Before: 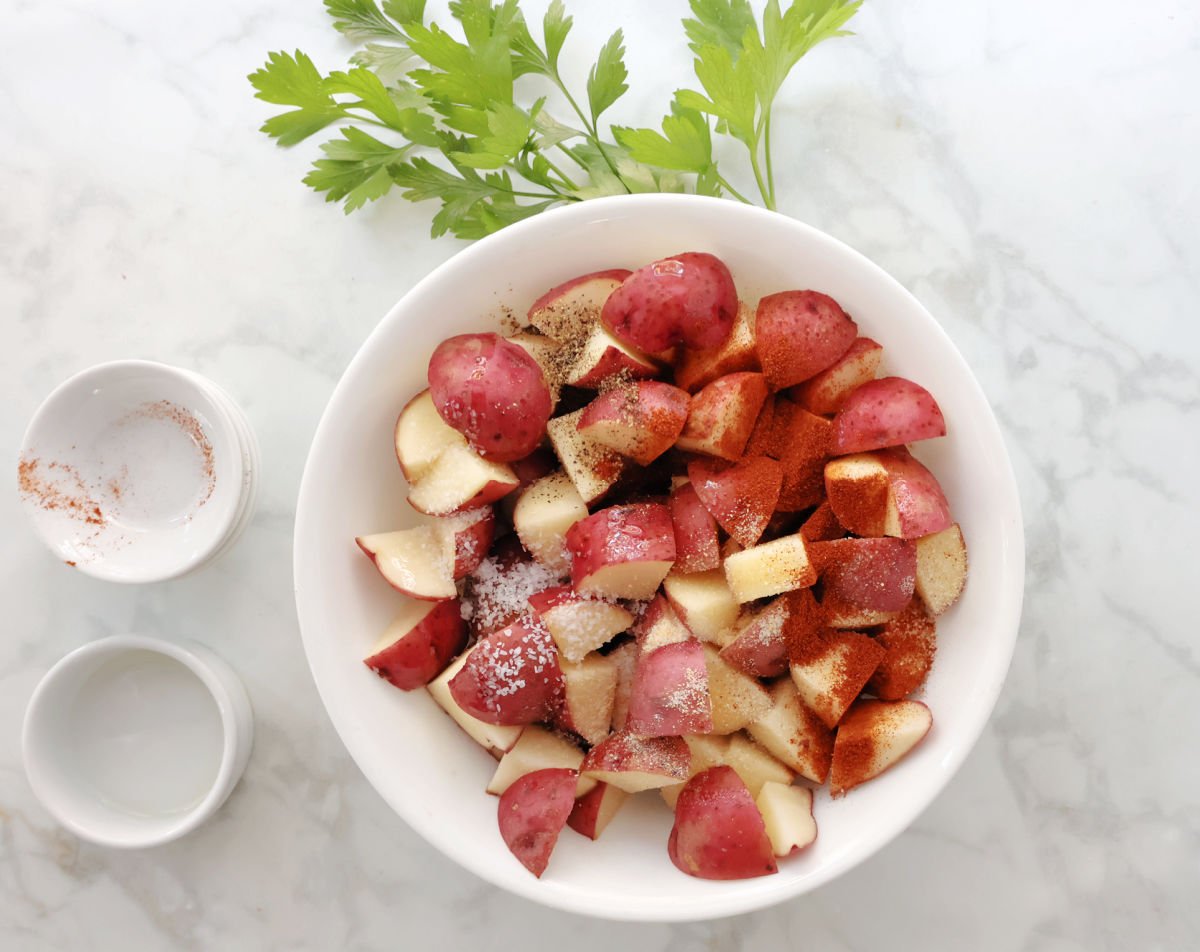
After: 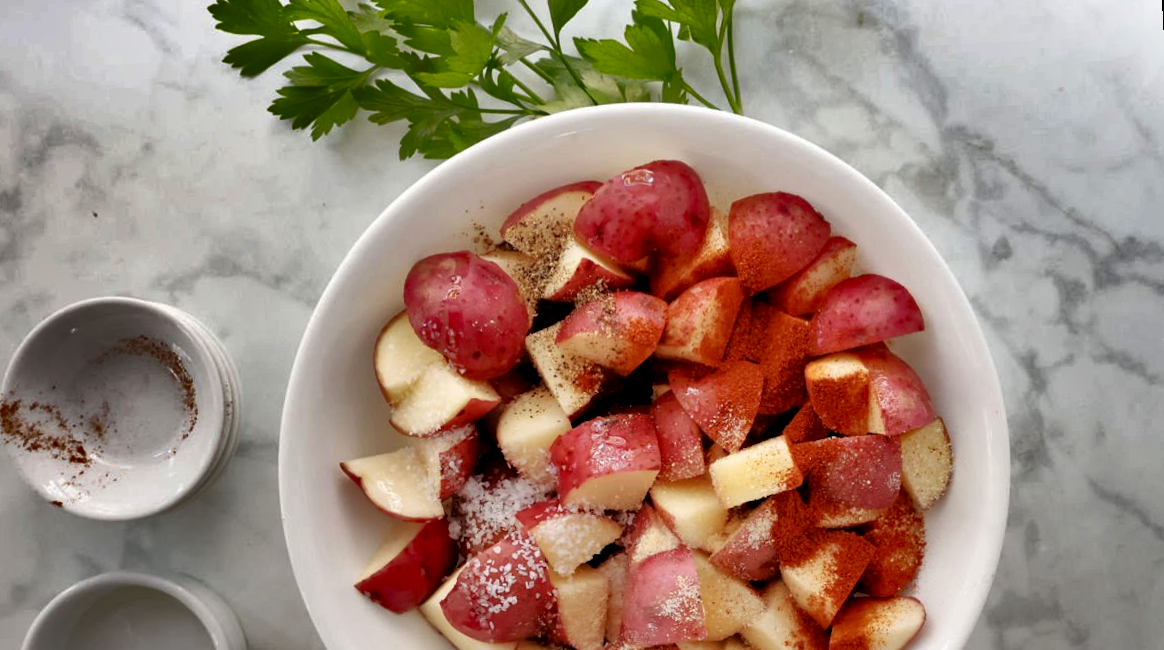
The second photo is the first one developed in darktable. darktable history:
rotate and perspective: rotation -3°, crop left 0.031, crop right 0.968, crop top 0.07, crop bottom 0.93
shadows and highlights: shadows 20.91, highlights -82.73, soften with gaussian
exposure: black level correction 0.007, compensate highlight preservation false
crop: left 0.387%, top 5.469%, bottom 19.809%
